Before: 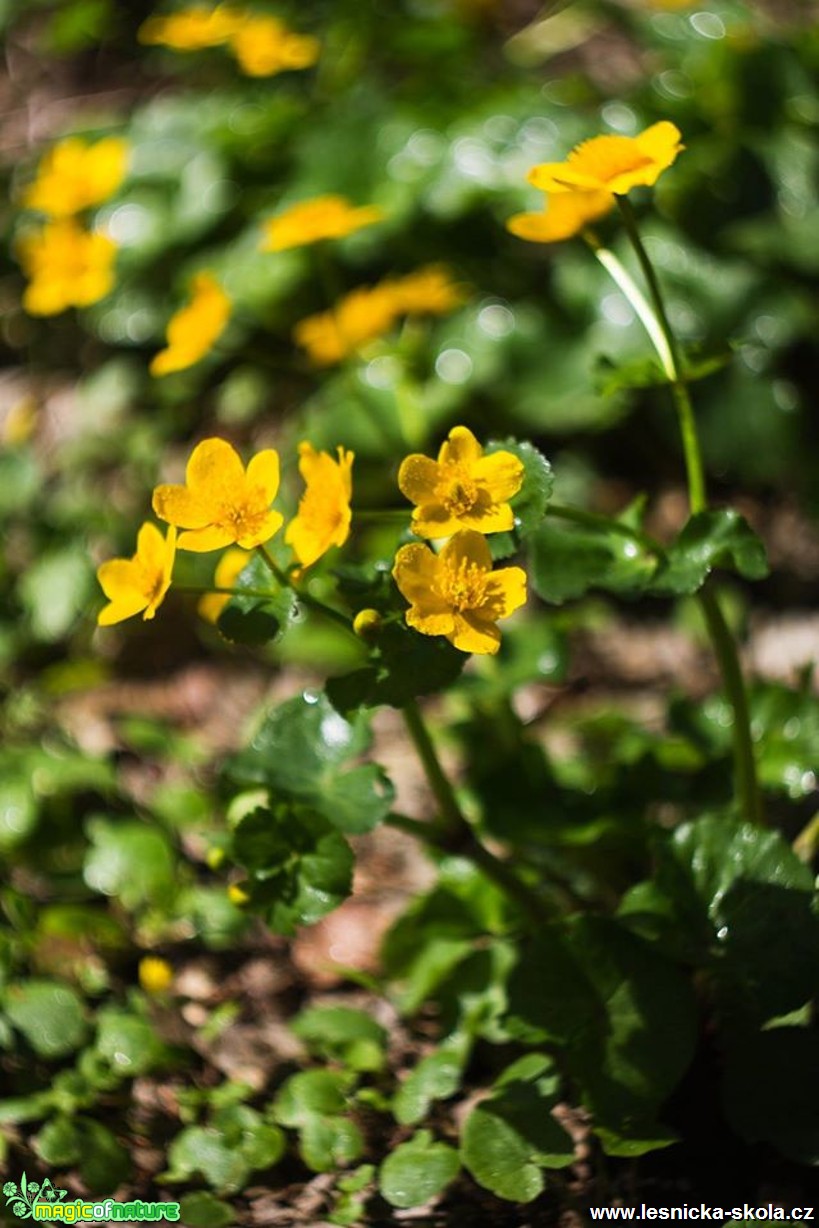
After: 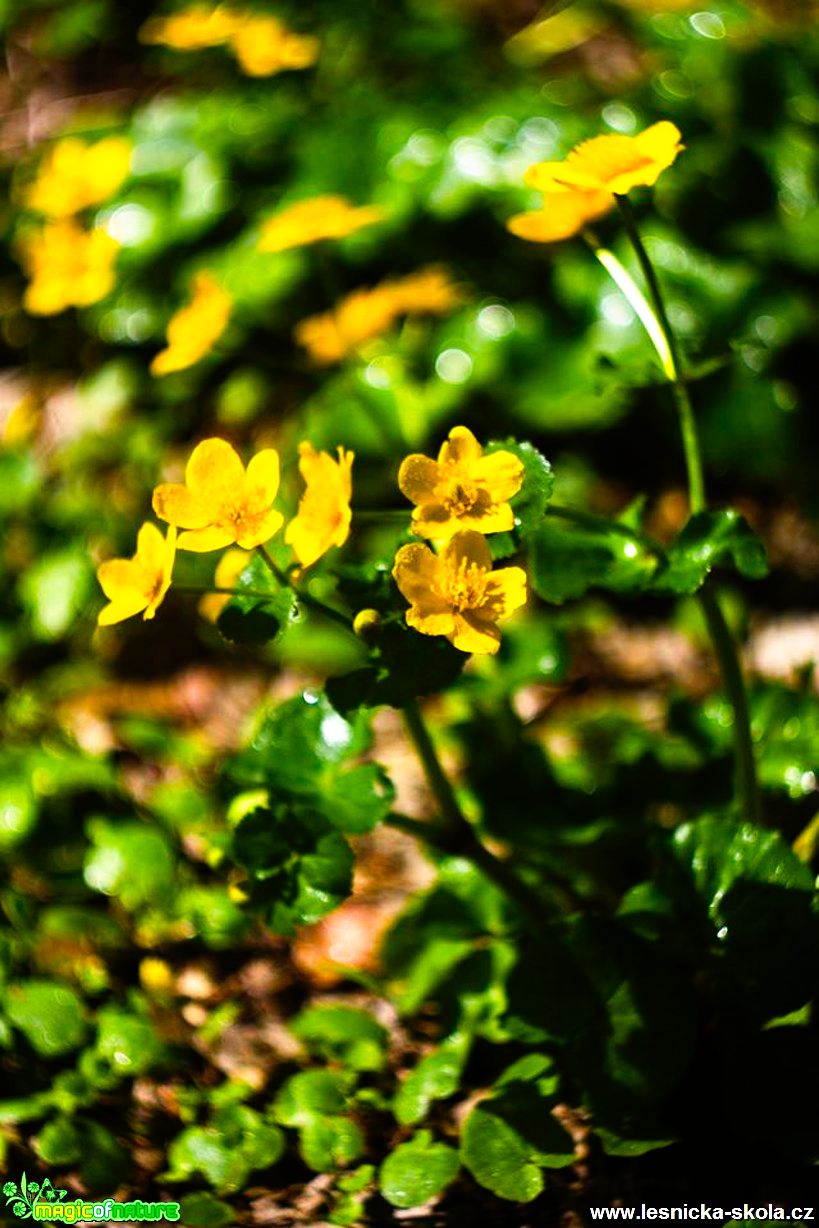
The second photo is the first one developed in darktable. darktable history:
color balance rgb: linear chroma grading › global chroma 50%, perceptual saturation grading › global saturation 2.34%, global vibrance 6.64%, contrast 12.71%, saturation formula JzAzBz (2021)
tone curve: curves: ch0 [(0, 0) (0.003, 0.001) (0.011, 0.005) (0.025, 0.011) (0.044, 0.02) (0.069, 0.031) (0.1, 0.045) (0.136, 0.077) (0.177, 0.124) (0.224, 0.181) (0.277, 0.245) (0.335, 0.316) (0.399, 0.393) (0.468, 0.477) (0.543, 0.568) (0.623, 0.666) (0.709, 0.771) (0.801, 0.871) (0.898, 0.965) (1, 1)], preserve colors none
